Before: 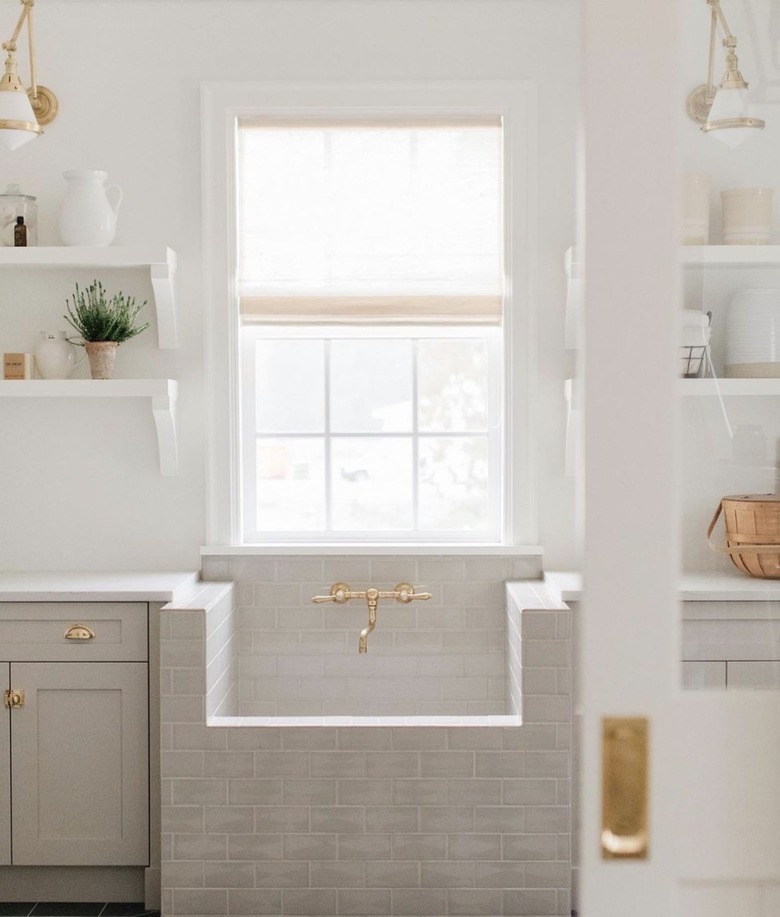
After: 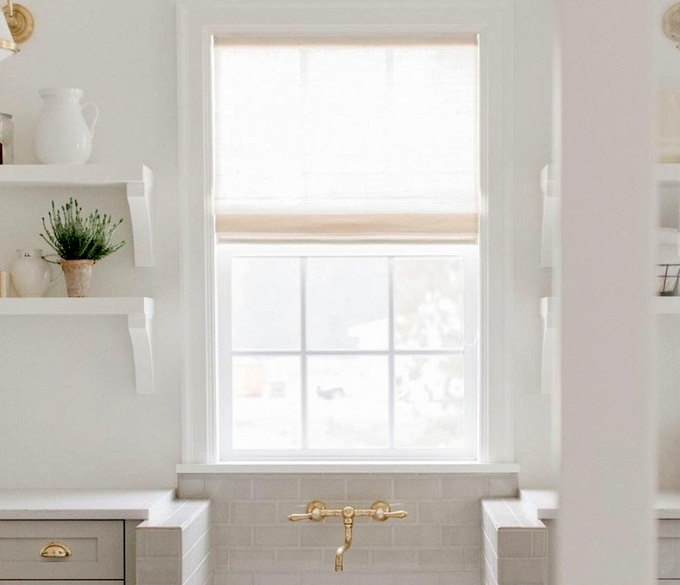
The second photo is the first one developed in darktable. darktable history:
exposure: black level correction 0.013, compensate exposure bias true, compensate highlight preservation false
crop: left 3.091%, top 8.99%, right 9.611%, bottom 26.689%
haze removal: compatibility mode true, adaptive false
